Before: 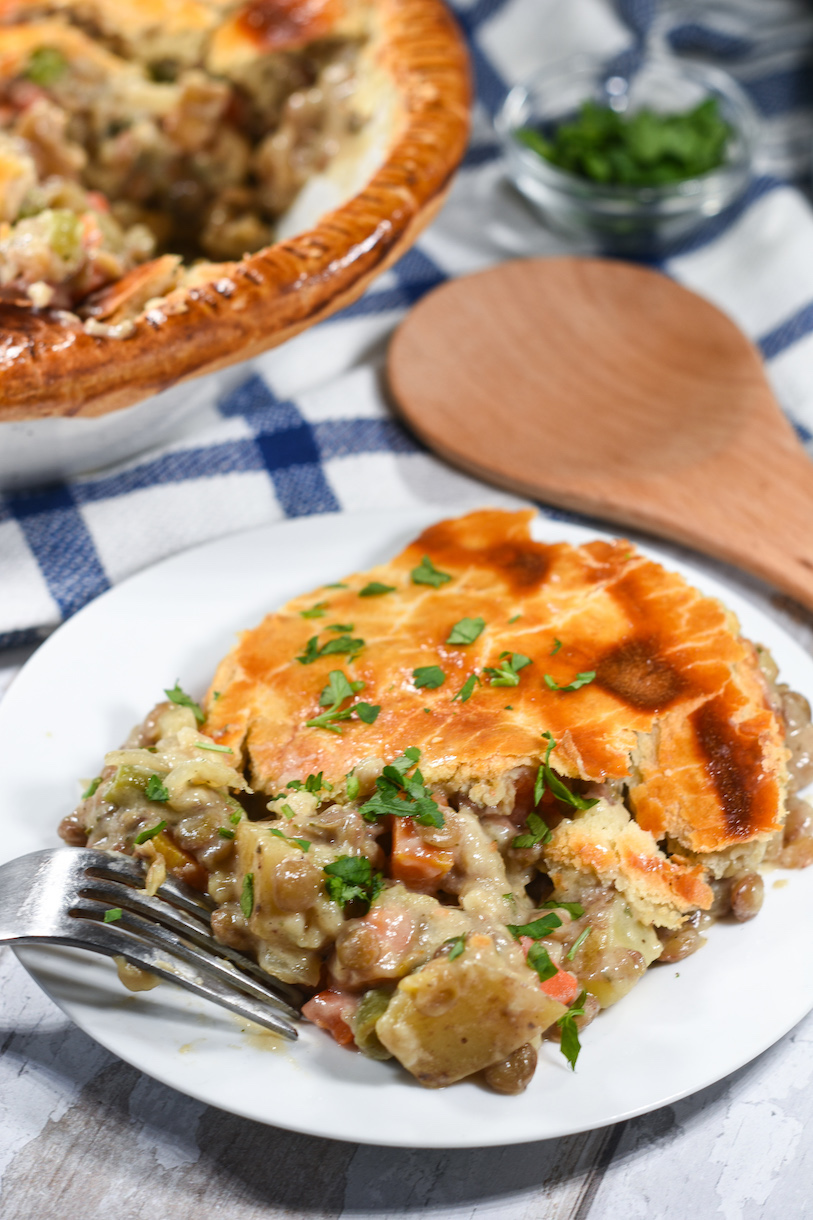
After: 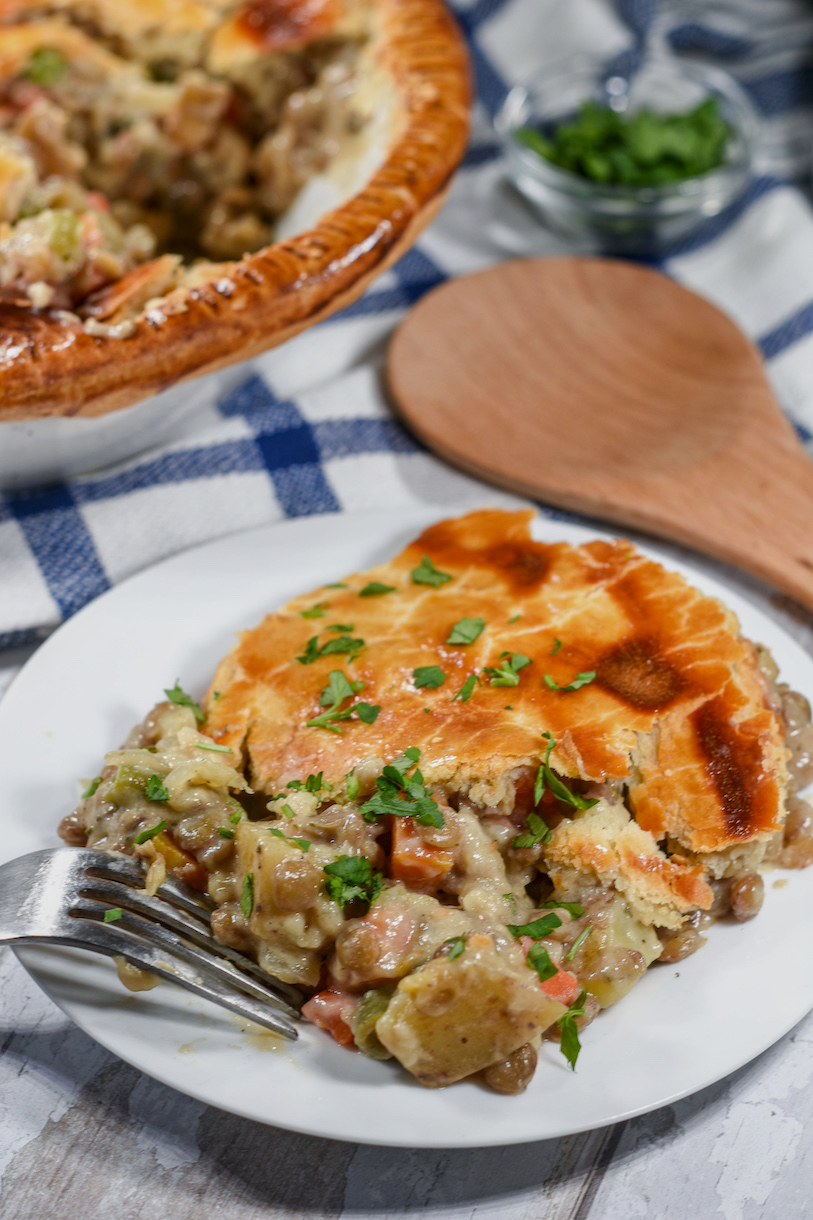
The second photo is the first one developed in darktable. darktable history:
tone equalizer: -8 EV 0.25 EV, -7 EV 0.417 EV, -6 EV 0.417 EV, -5 EV 0.25 EV, -3 EV -0.25 EV, -2 EV -0.417 EV, -1 EV -0.417 EV, +0 EV -0.25 EV, edges refinement/feathering 500, mask exposure compensation -1.57 EV, preserve details guided filter
local contrast: on, module defaults
